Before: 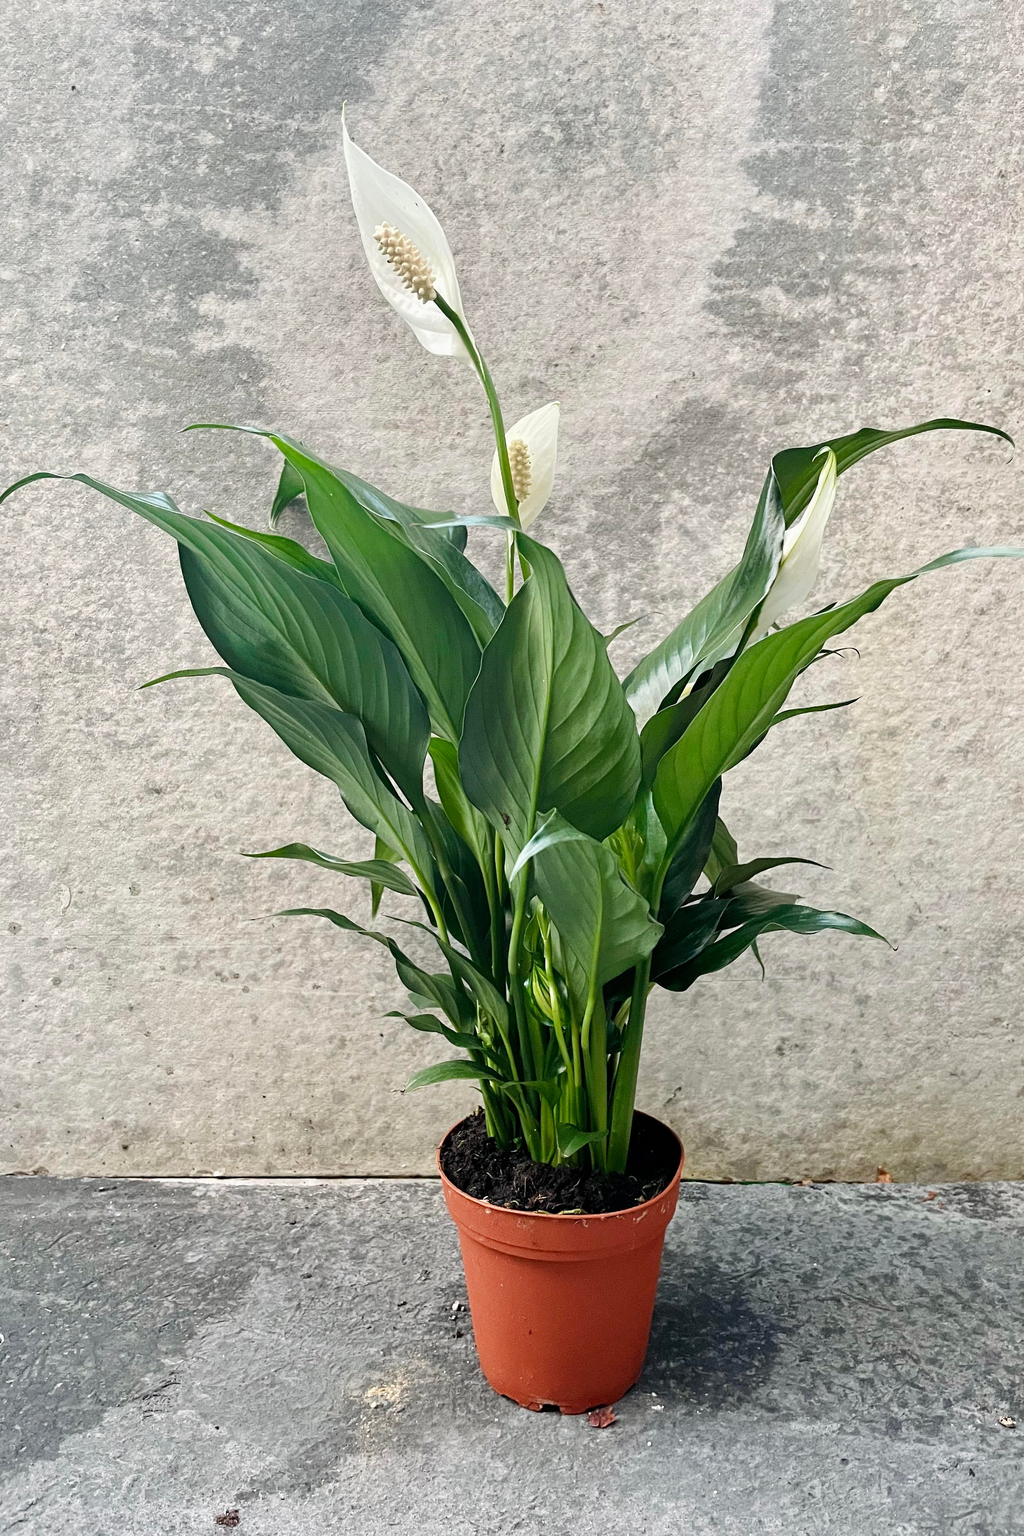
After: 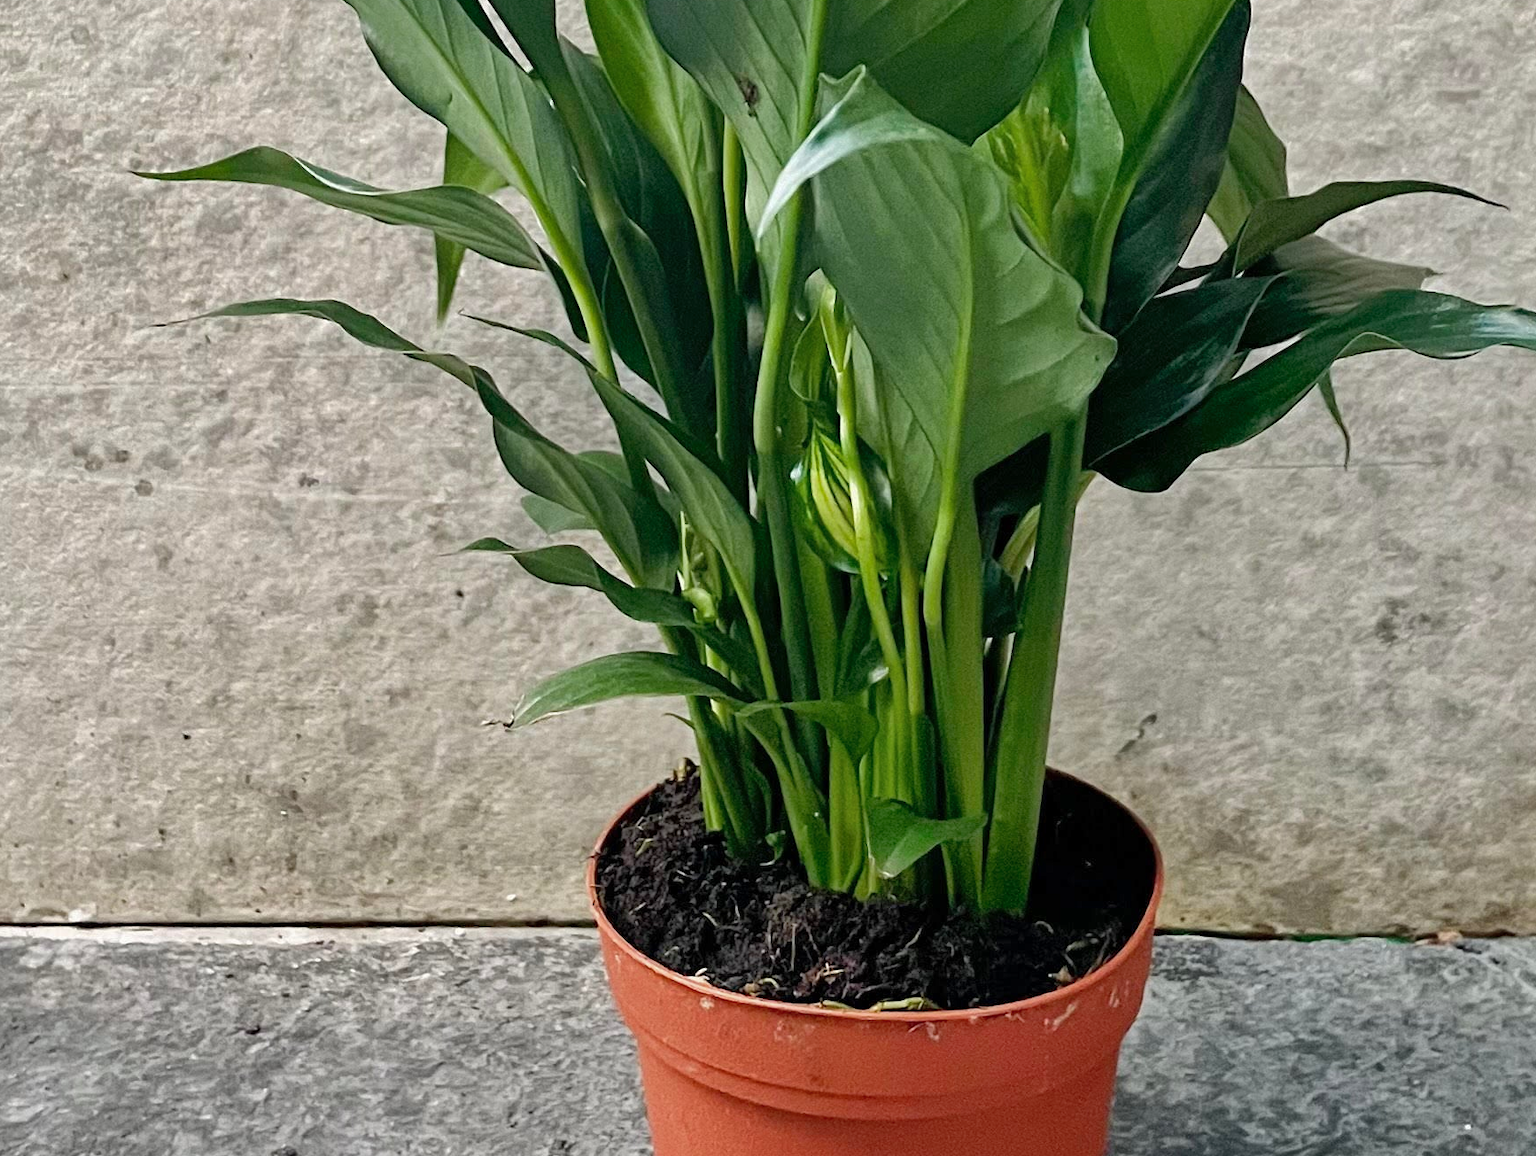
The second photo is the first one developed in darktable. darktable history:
crop: left 17.99%, top 50.782%, right 17.47%, bottom 16.803%
shadows and highlights: highlights color adjustment 0.313%
